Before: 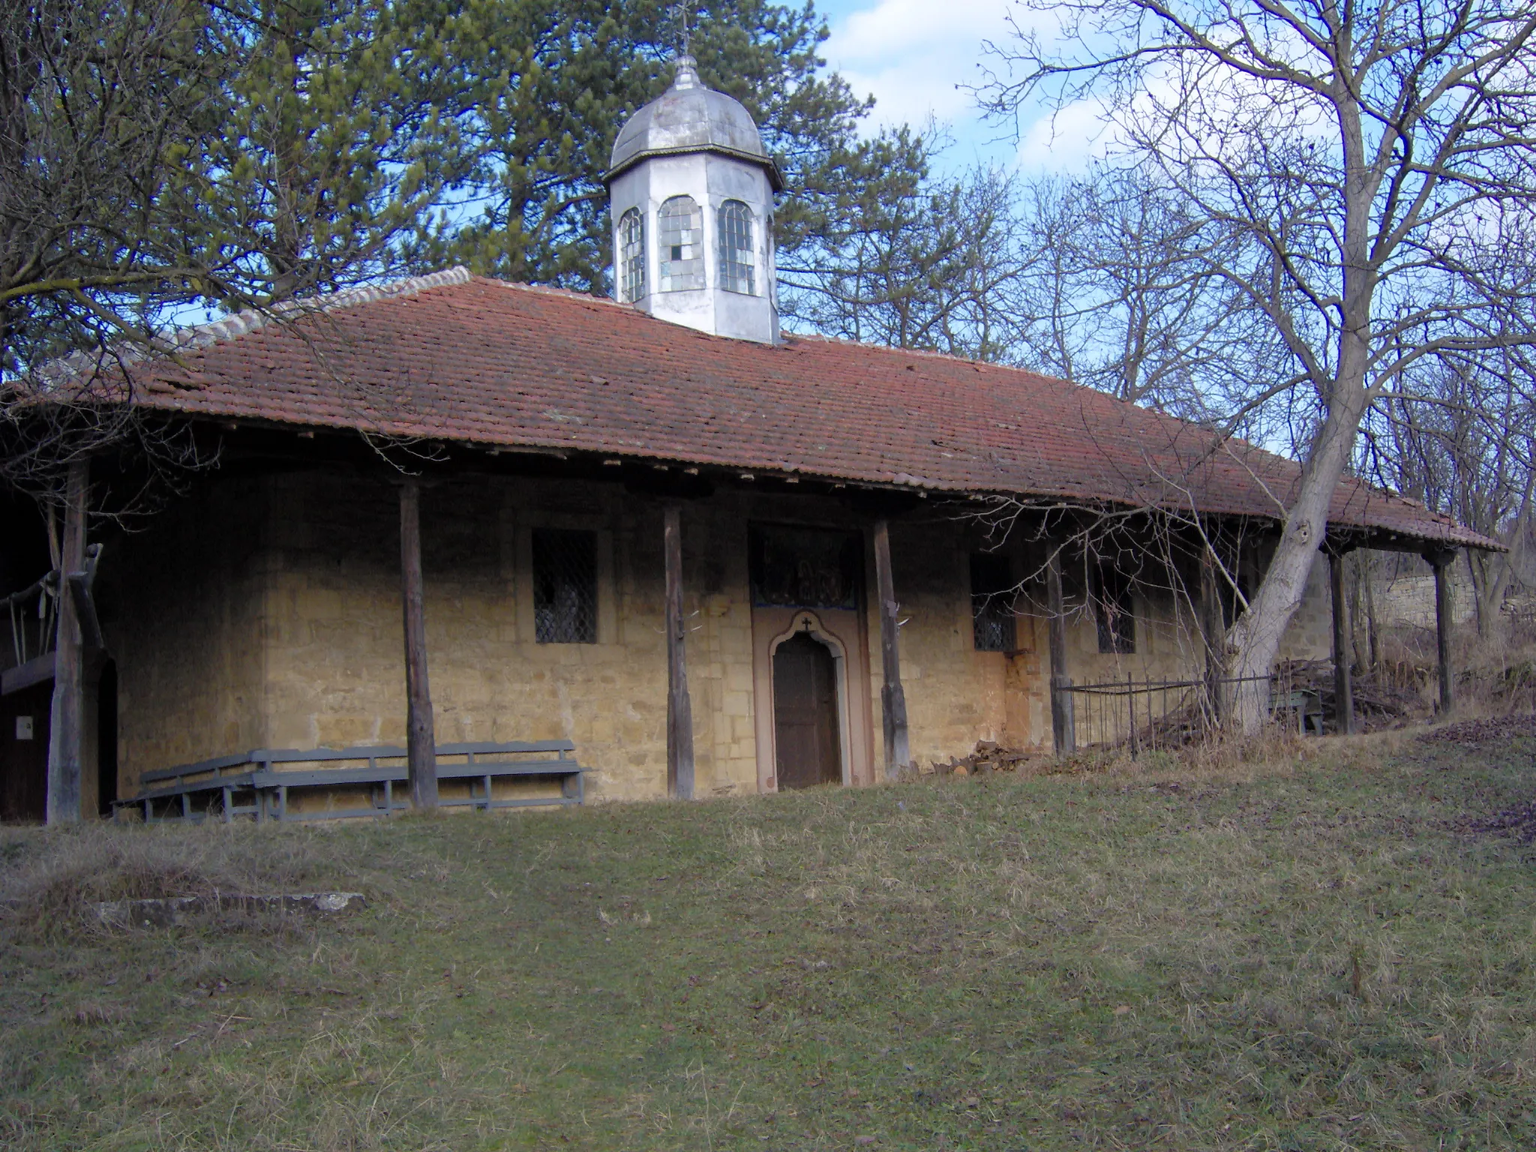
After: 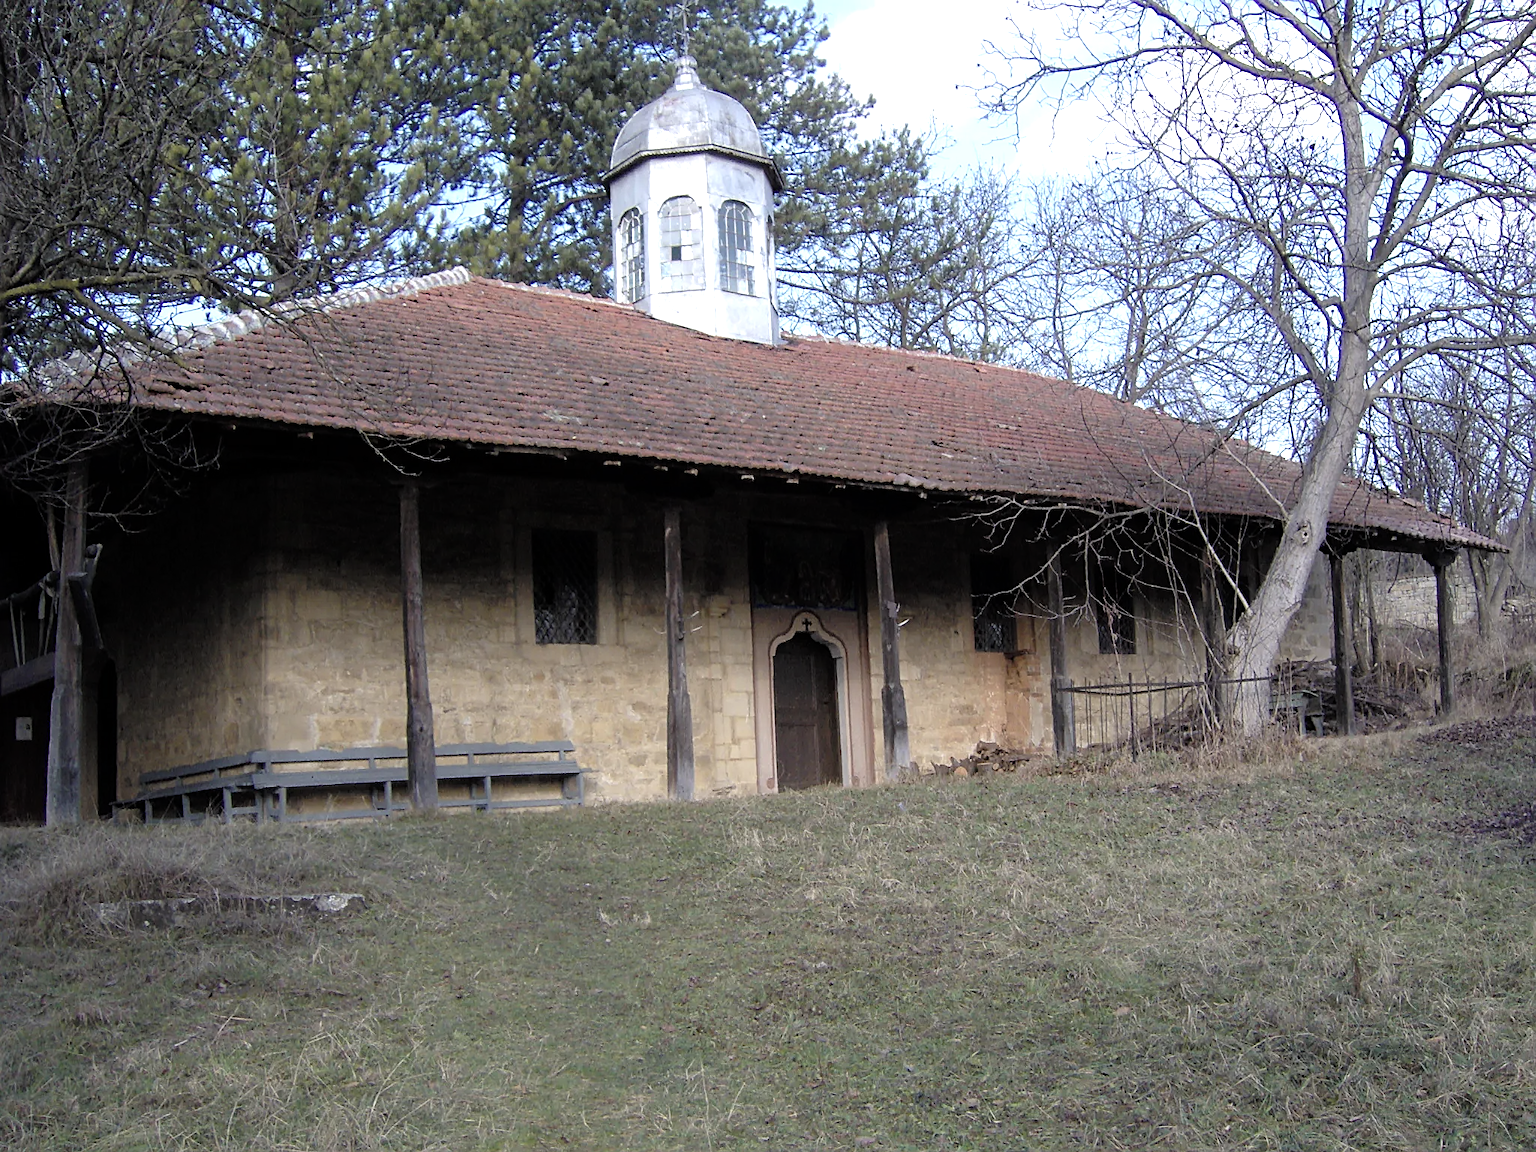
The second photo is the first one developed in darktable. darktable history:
contrast brightness saturation: contrast 0.103, saturation -0.293
sharpen: on, module defaults
tone equalizer: -8 EV -0.779 EV, -7 EV -0.702 EV, -6 EV -0.584 EV, -5 EV -0.421 EV, -3 EV 0.397 EV, -2 EV 0.6 EV, -1 EV 0.697 EV, +0 EV 0.739 EV
crop and rotate: left 0.084%, bottom 0.013%
